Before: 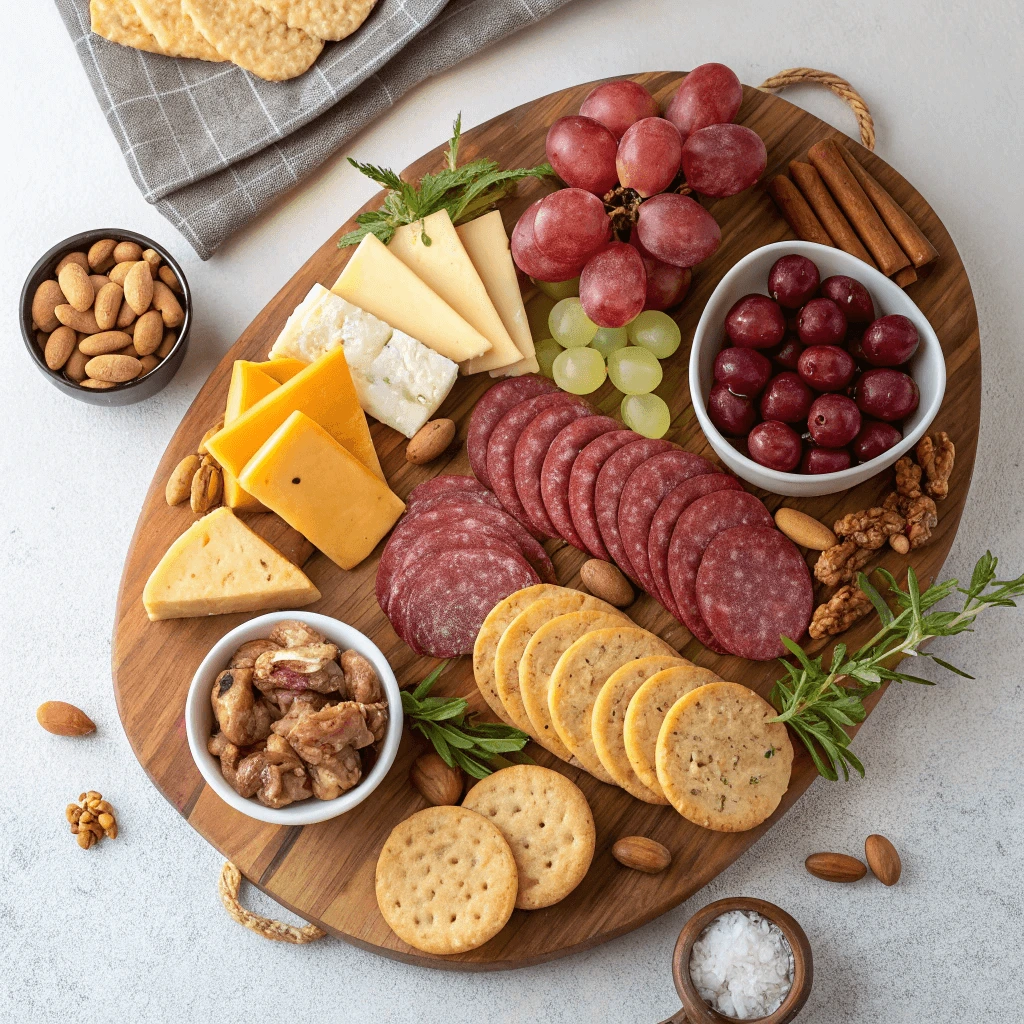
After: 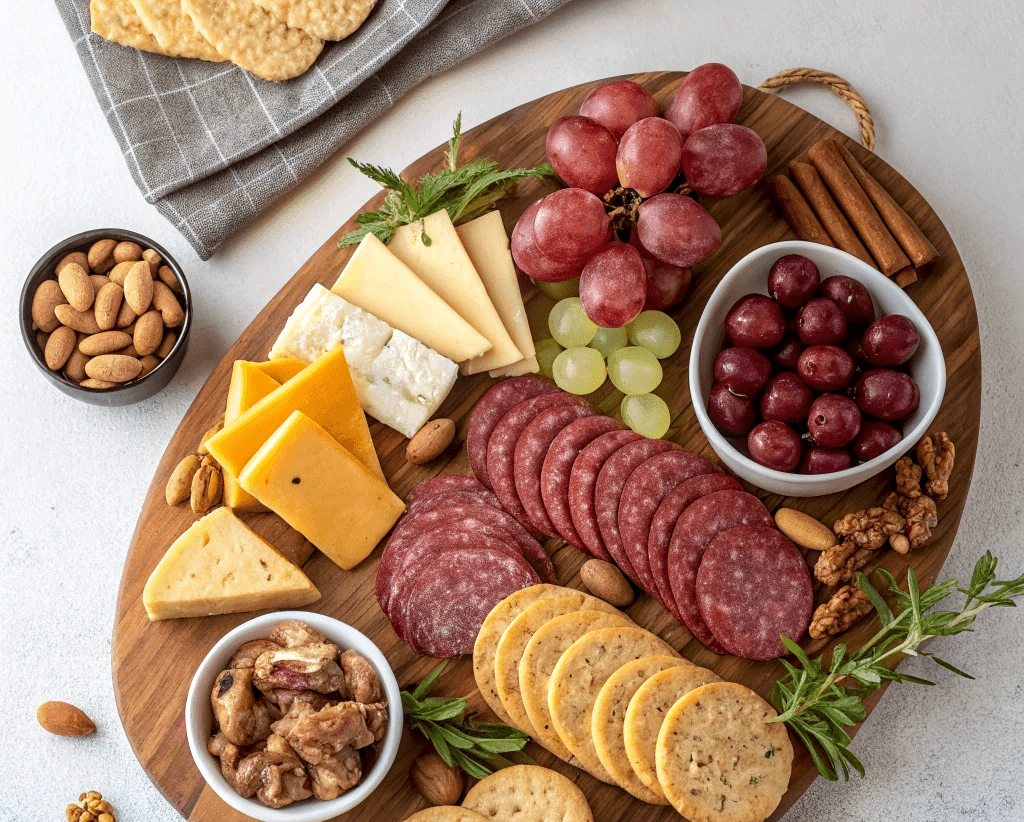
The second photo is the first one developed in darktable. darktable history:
local contrast: on, module defaults
crop: bottom 19.644%
